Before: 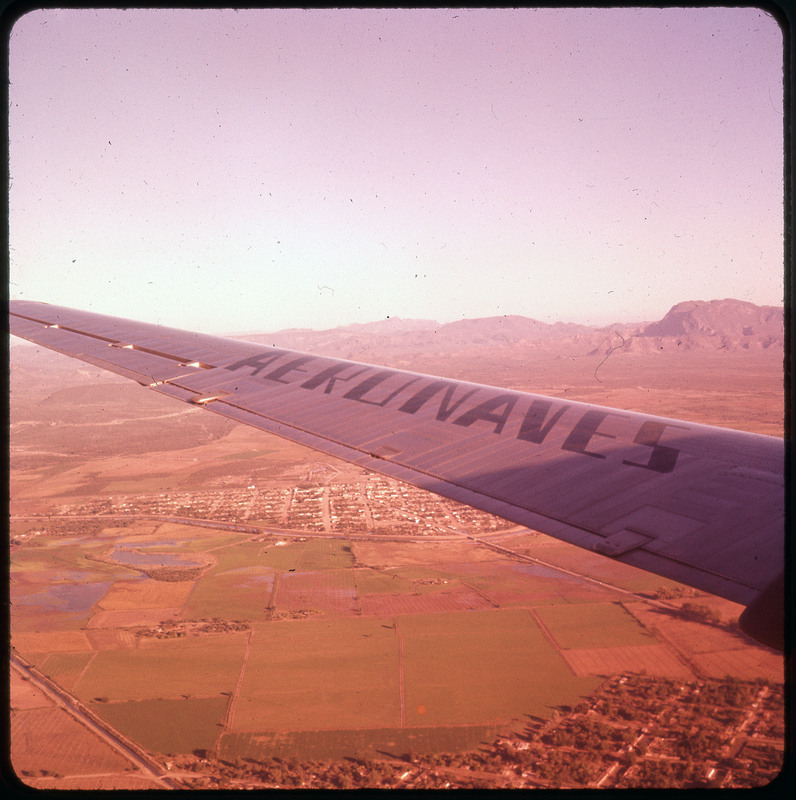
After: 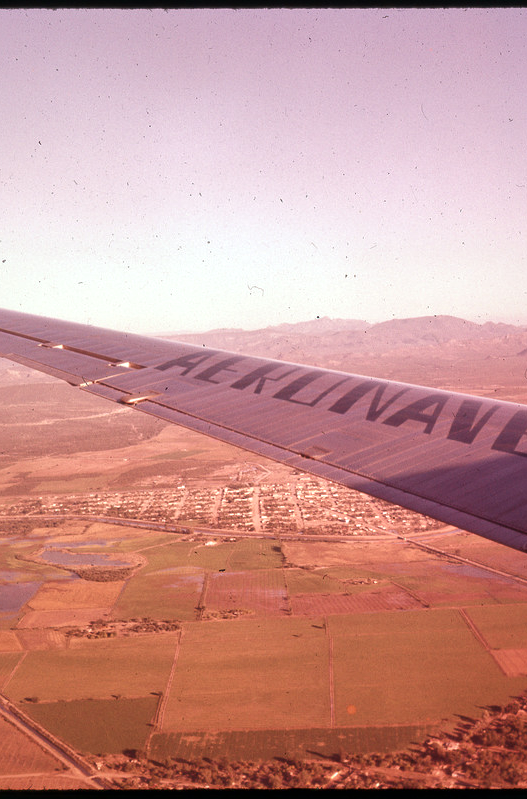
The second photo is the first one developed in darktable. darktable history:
crop and rotate: left 8.879%, right 24.91%
tone equalizer: edges refinement/feathering 500, mask exposure compensation -1.57 EV, preserve details no
local contrast: mode bilateral grid, contrast 20, coarseness 50, detail 149%, midtone range 0.2
